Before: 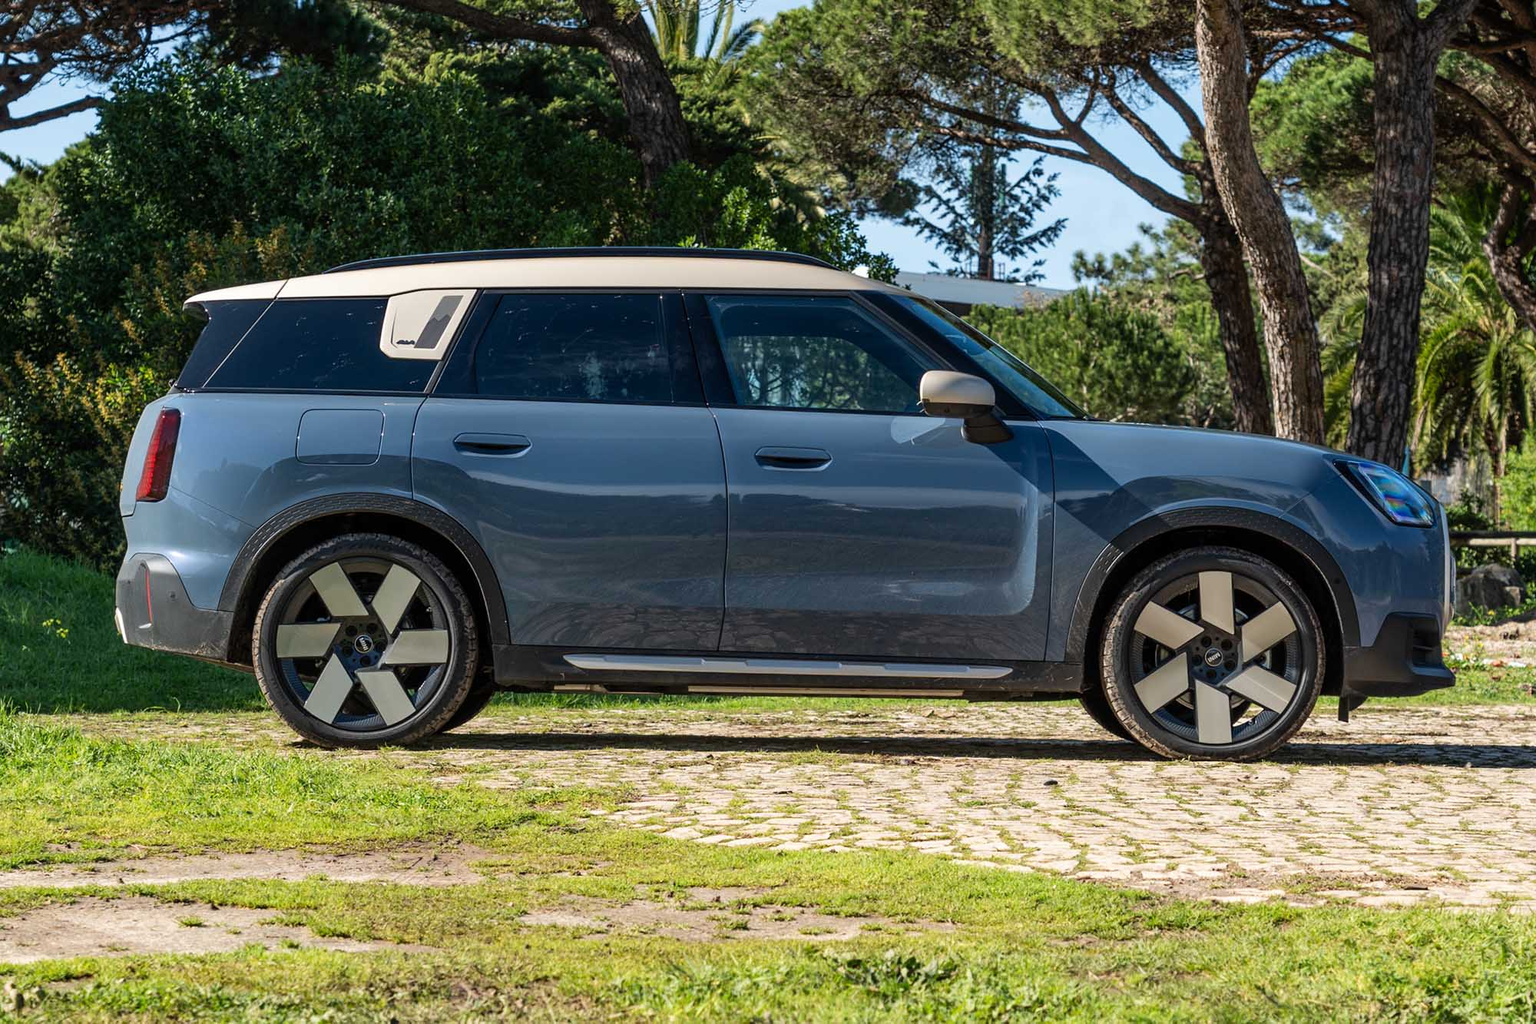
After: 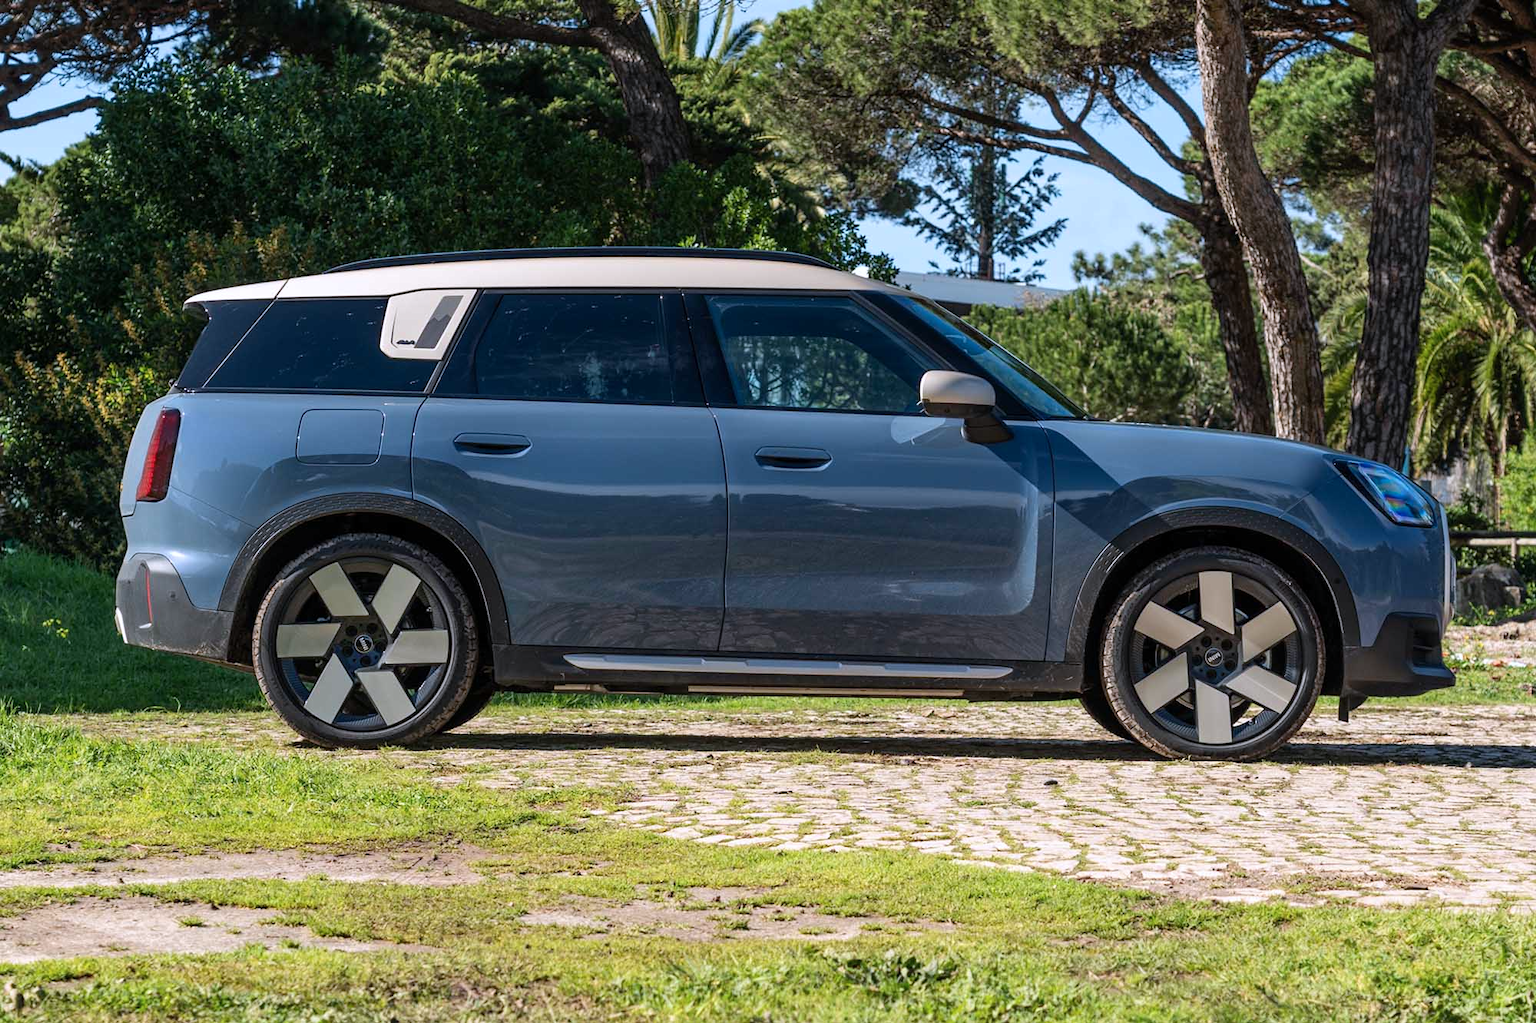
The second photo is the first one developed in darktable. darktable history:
white balance: red 1.009, blue 1.027
color correction: highlights a* -0.137, highlights b* -5.91, shadows a* -0.137, shadows b* -0.137
